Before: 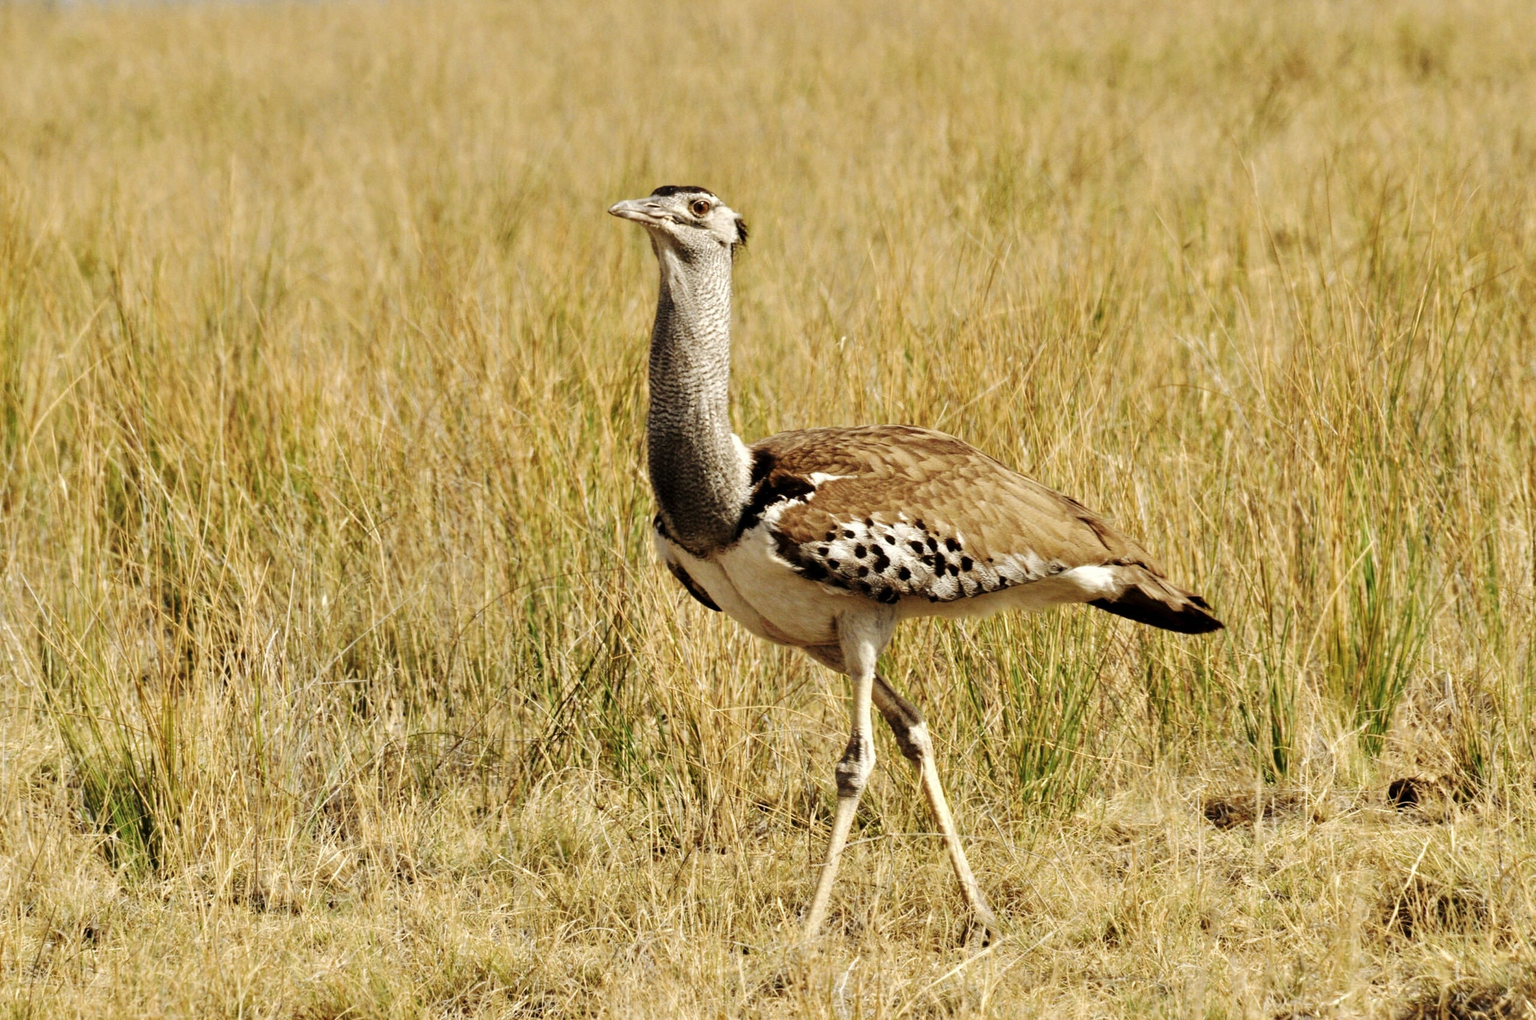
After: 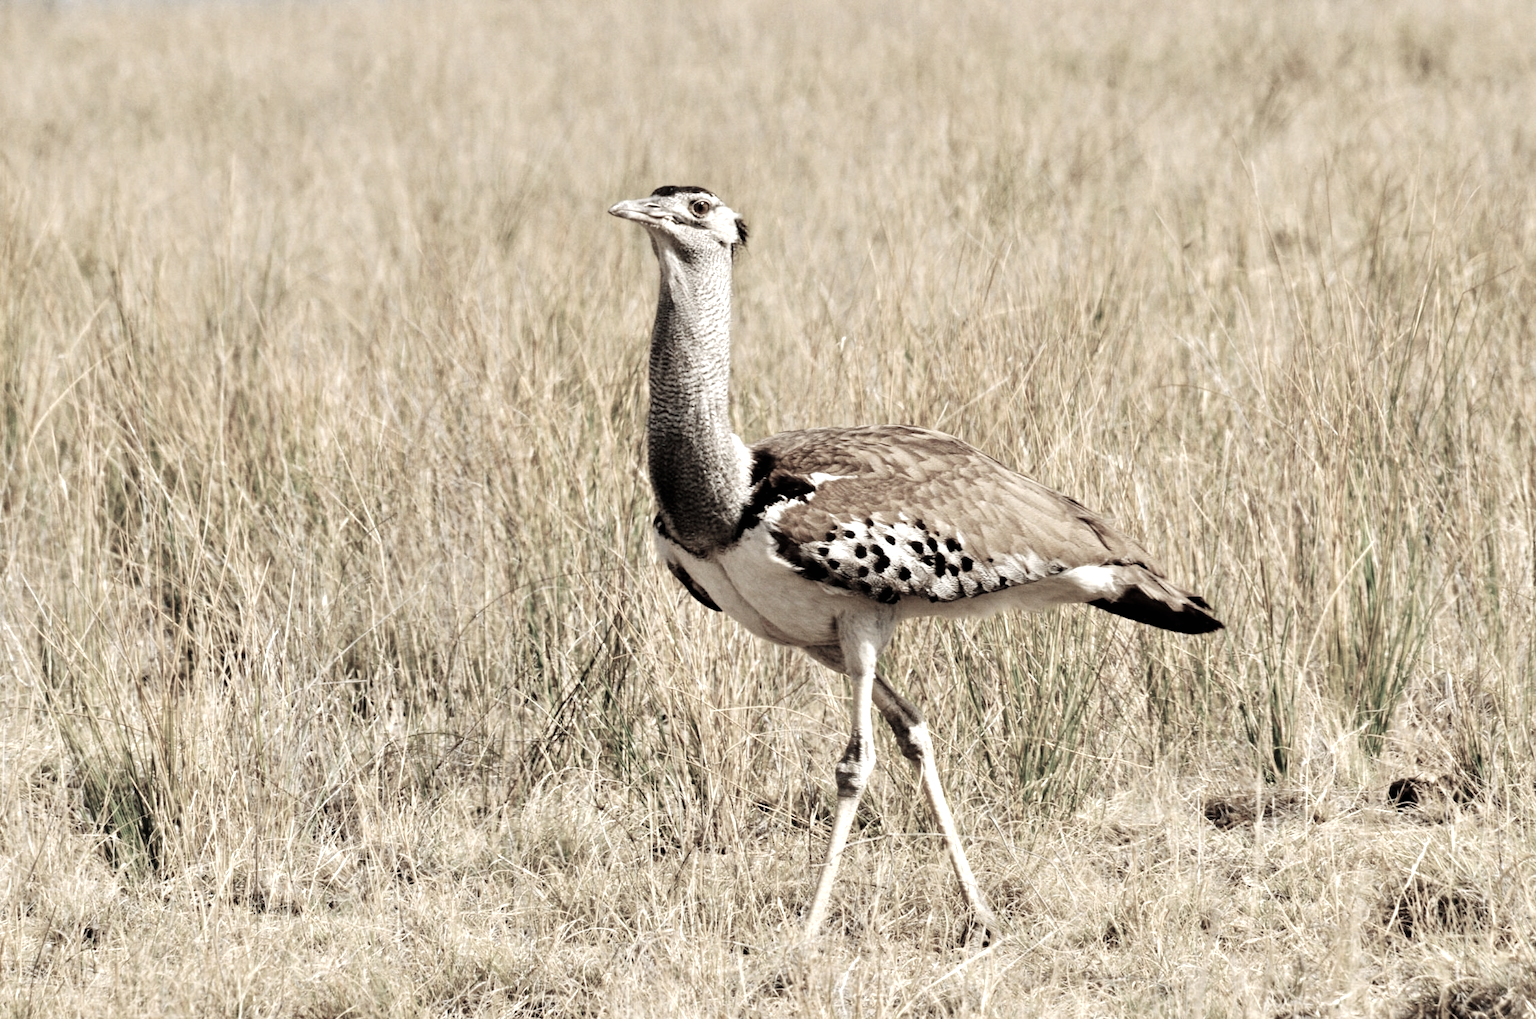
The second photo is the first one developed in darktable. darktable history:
color zones: curves: ch1 [(0, 0.153) (0.143, 0.15) (0.286, 0.151) (0.429, 0.152) (0.571, 0.152) (0.714, 0.151) (0.857, 0.151) (1, 0.153)]
exposure: black level correction 0, exposure 0.4 EV, compensate exposure bias true, compensate highlight preservation false
